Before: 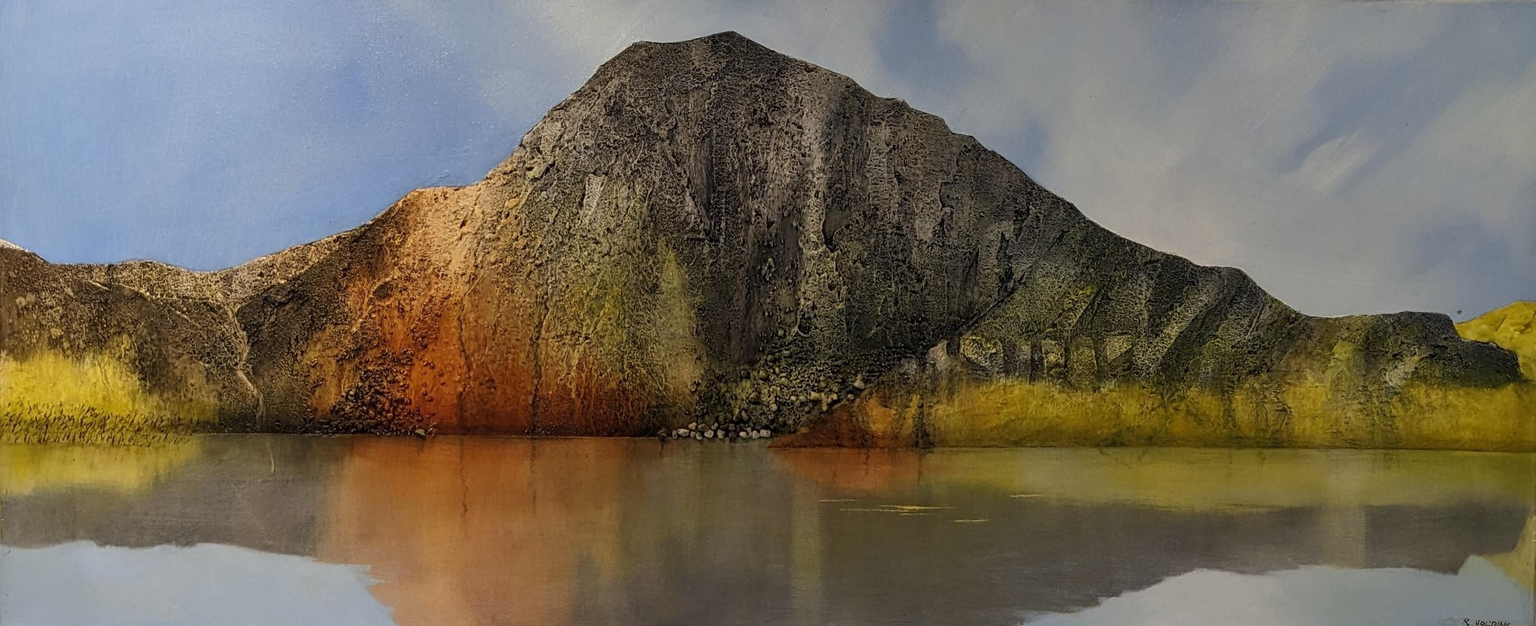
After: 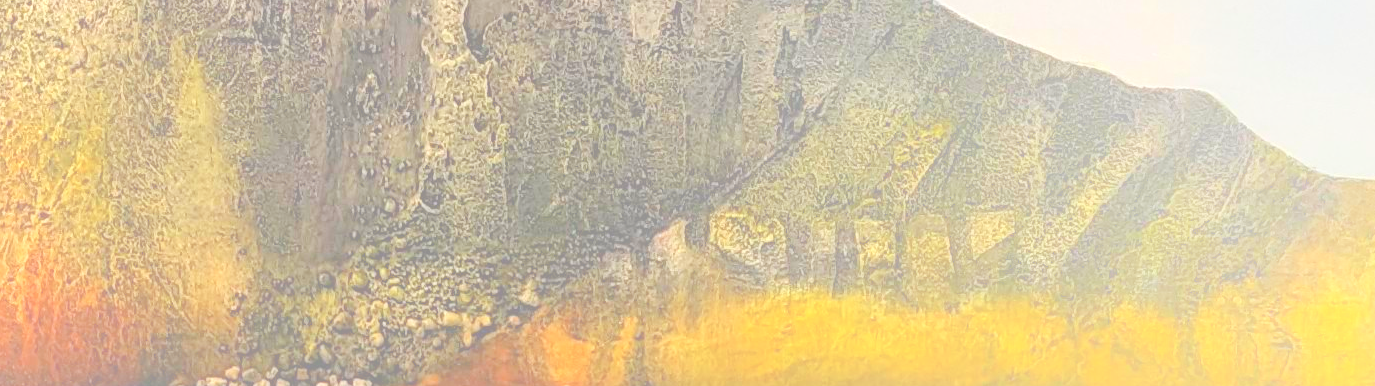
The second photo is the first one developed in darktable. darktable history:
crop: left 36.607%, top 34.735%, right 13.146%, bottom 30.611%
bloom: size 70%, threshold 25%, strength 70%
exposure: black level correction 0, exposure 1.2 EV, compensate exposure bias true, compensate highlight preservation false
